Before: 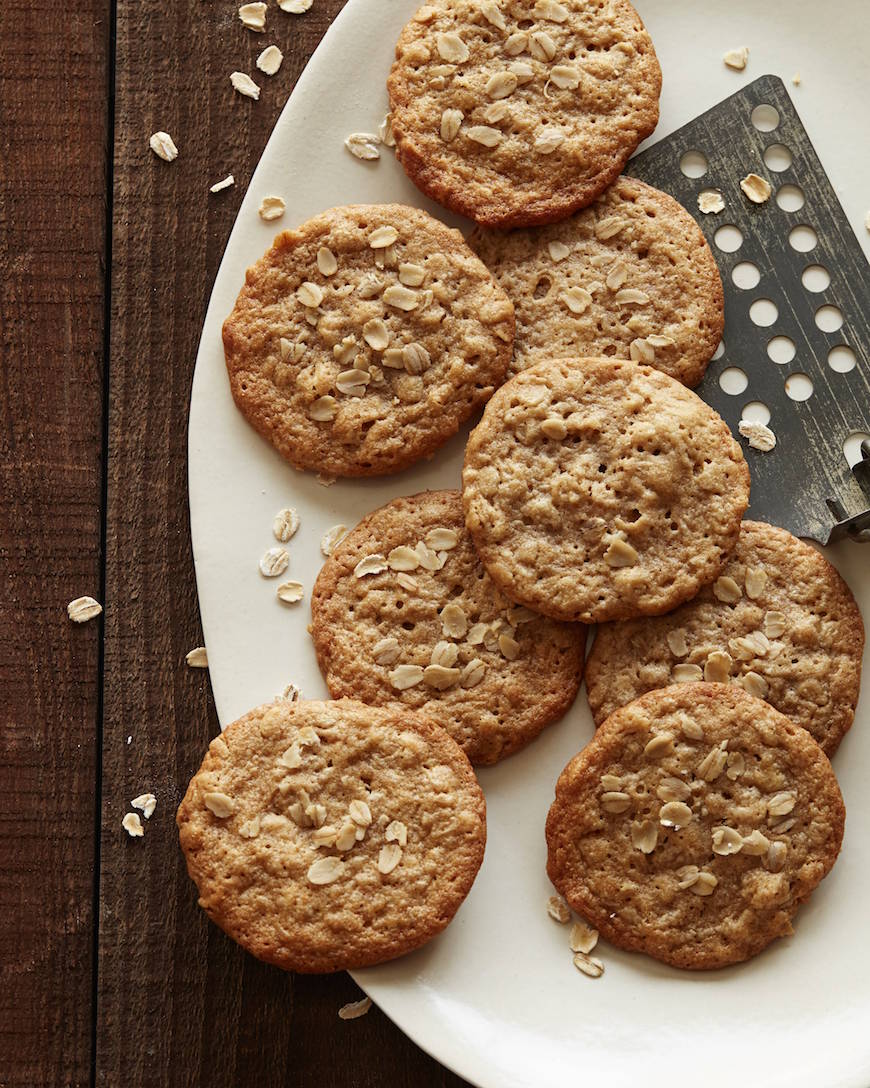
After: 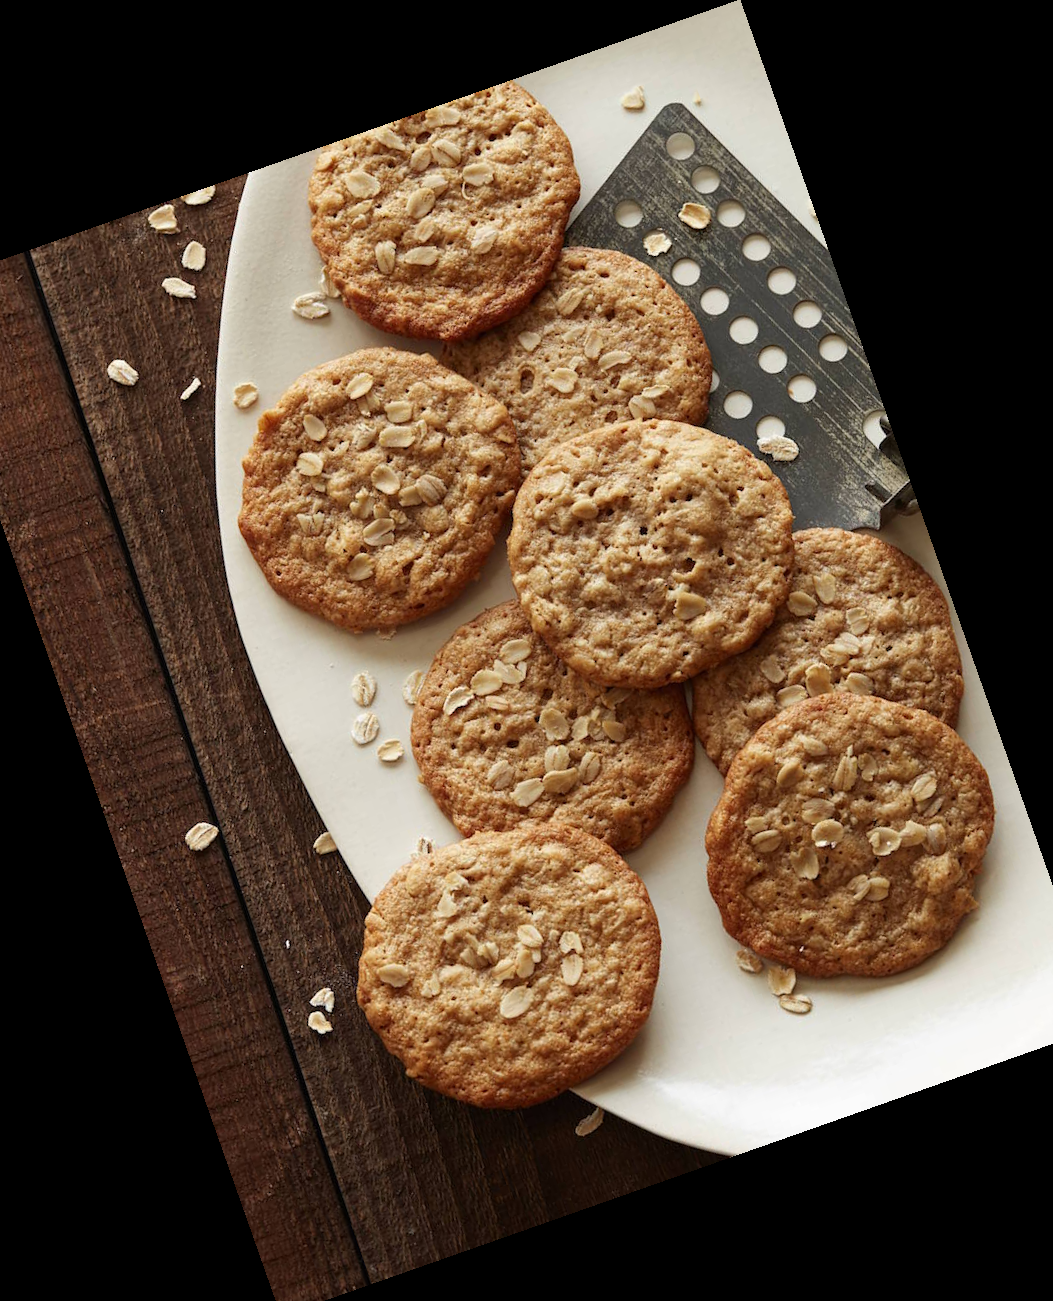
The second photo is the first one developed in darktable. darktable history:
sharpen: radius 2.883, amount 0.868, threshold 47.523
crop and rotate: angle 19.43°, left 6.812%, right 4.125%, bottom 1.087%
